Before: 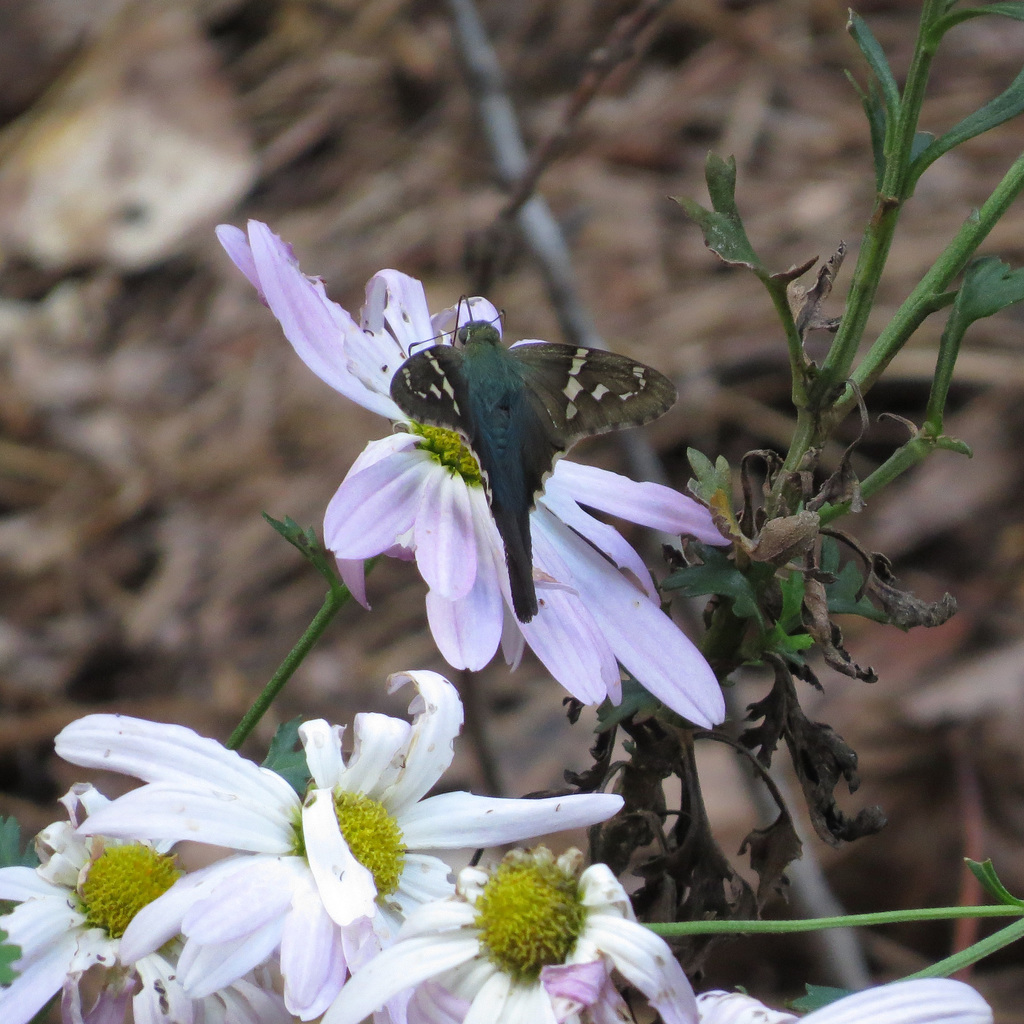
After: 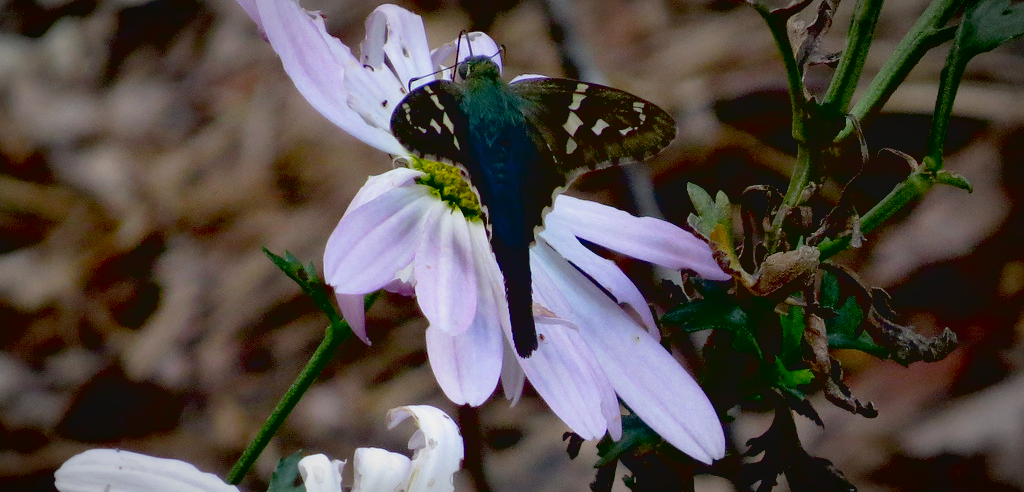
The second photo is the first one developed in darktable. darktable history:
crop and rotate: top 25.903%, bottom 26.044%
exposure: black level correction 0.049, exposure 0.013 EV, compensate highlight preservation false
contrast brightness saturation: contrast -0.099, saturation -0.088
vignetting: fall-off radius 70.49%, automatic ratio true
